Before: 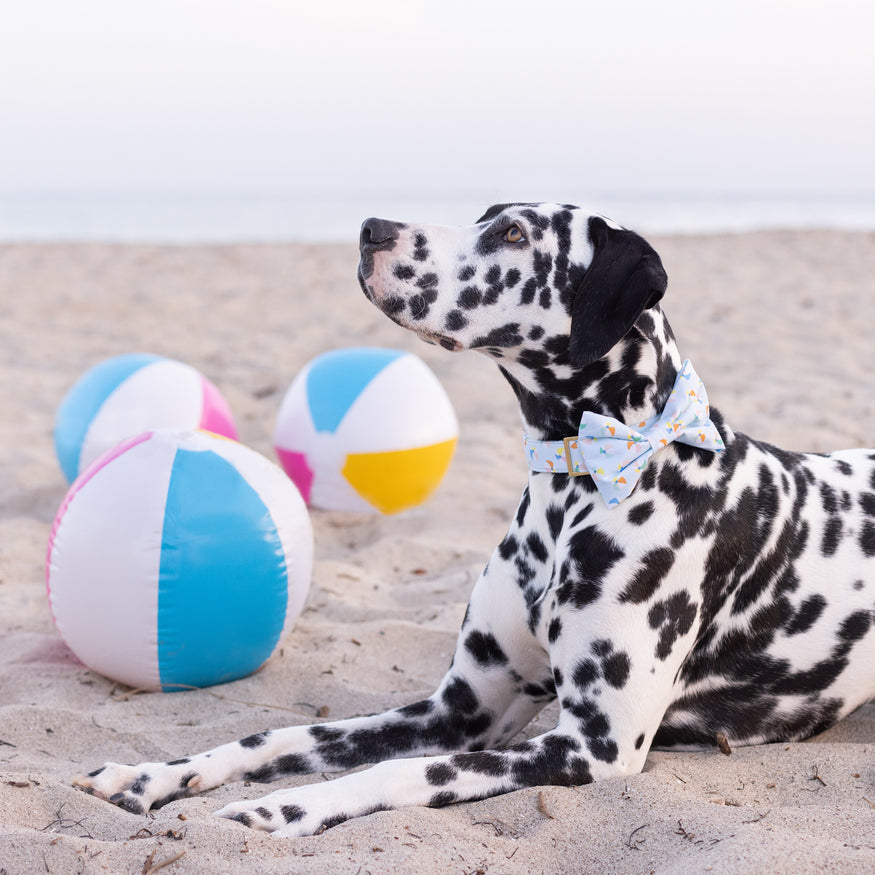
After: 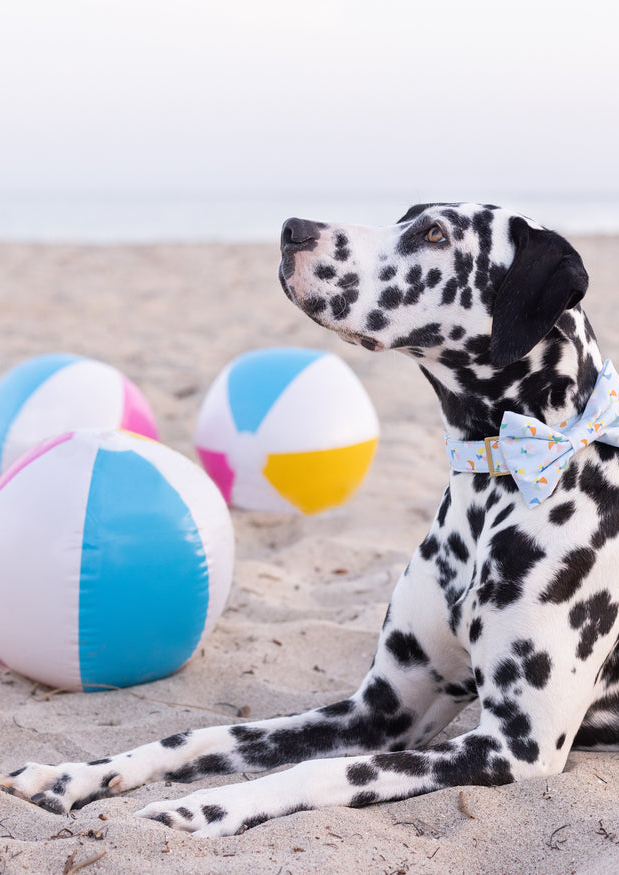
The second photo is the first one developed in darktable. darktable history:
crop and rotate: left 9.061%, right 20.142%
white balance: red 1, blue 1
